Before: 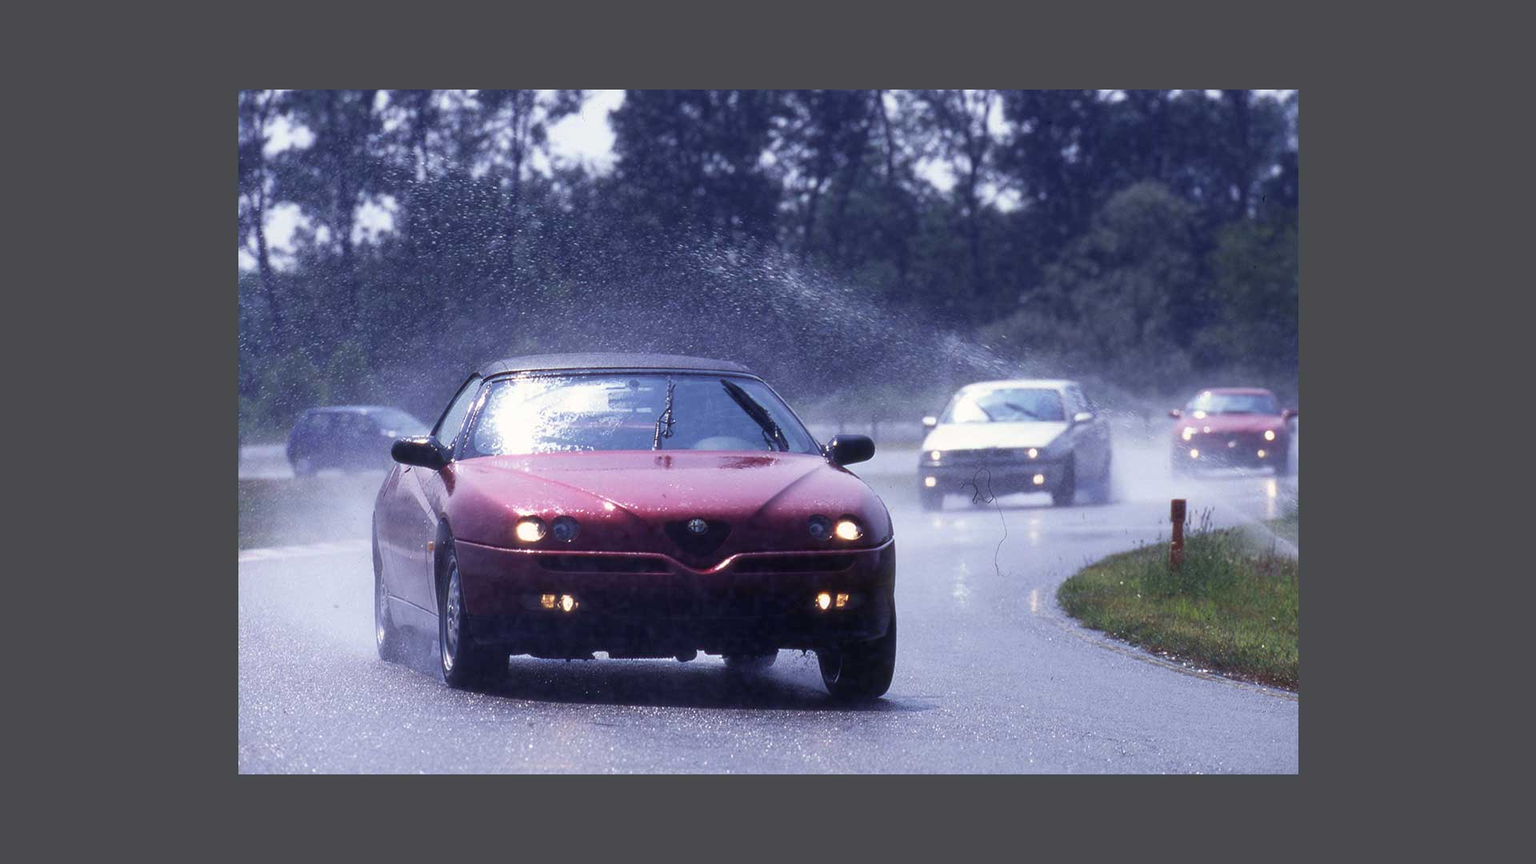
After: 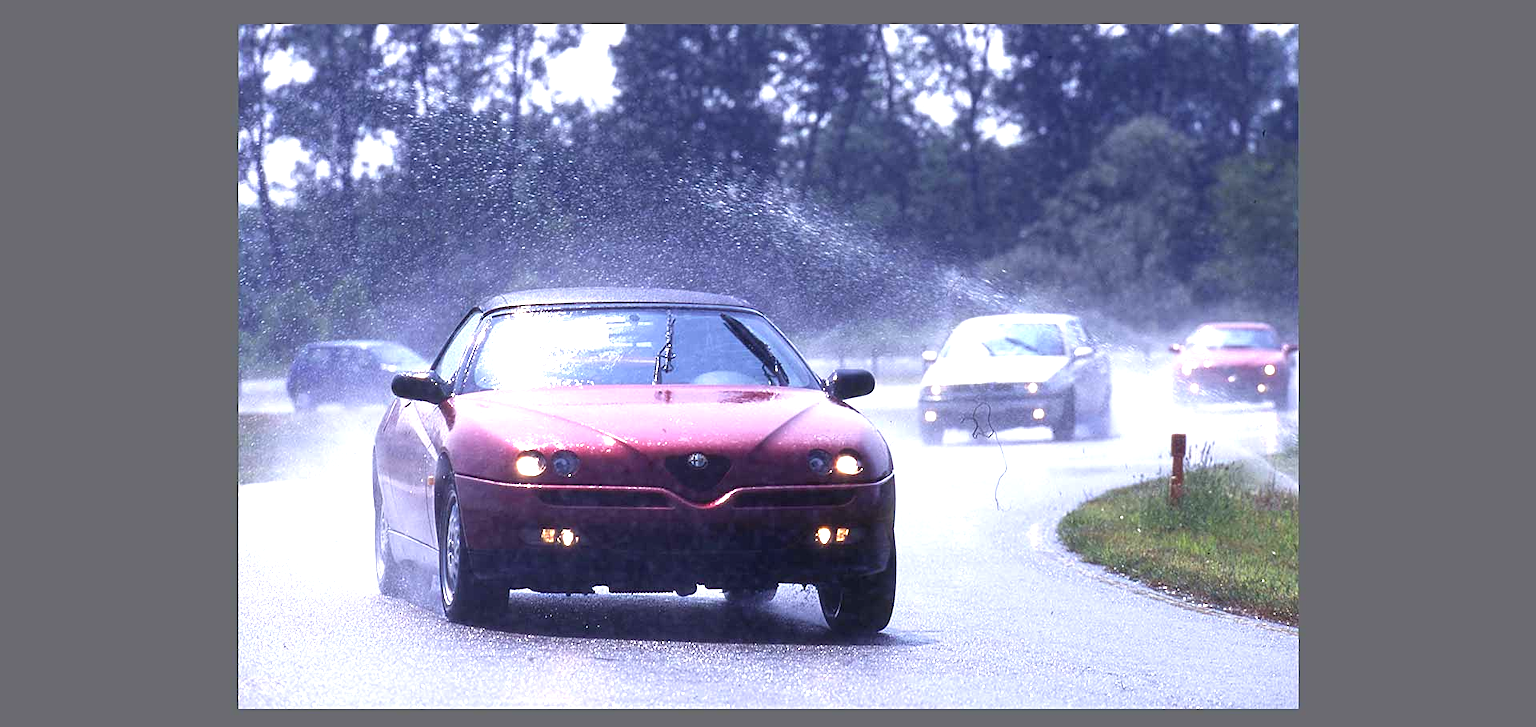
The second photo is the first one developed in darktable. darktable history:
crop: top 7.625%, bottom 8.027%
sharpen: on, module defaults
exposure: black level correction 0, exposure 1.1 EV, compensate exposure bias true, compensate highlight preservation false
